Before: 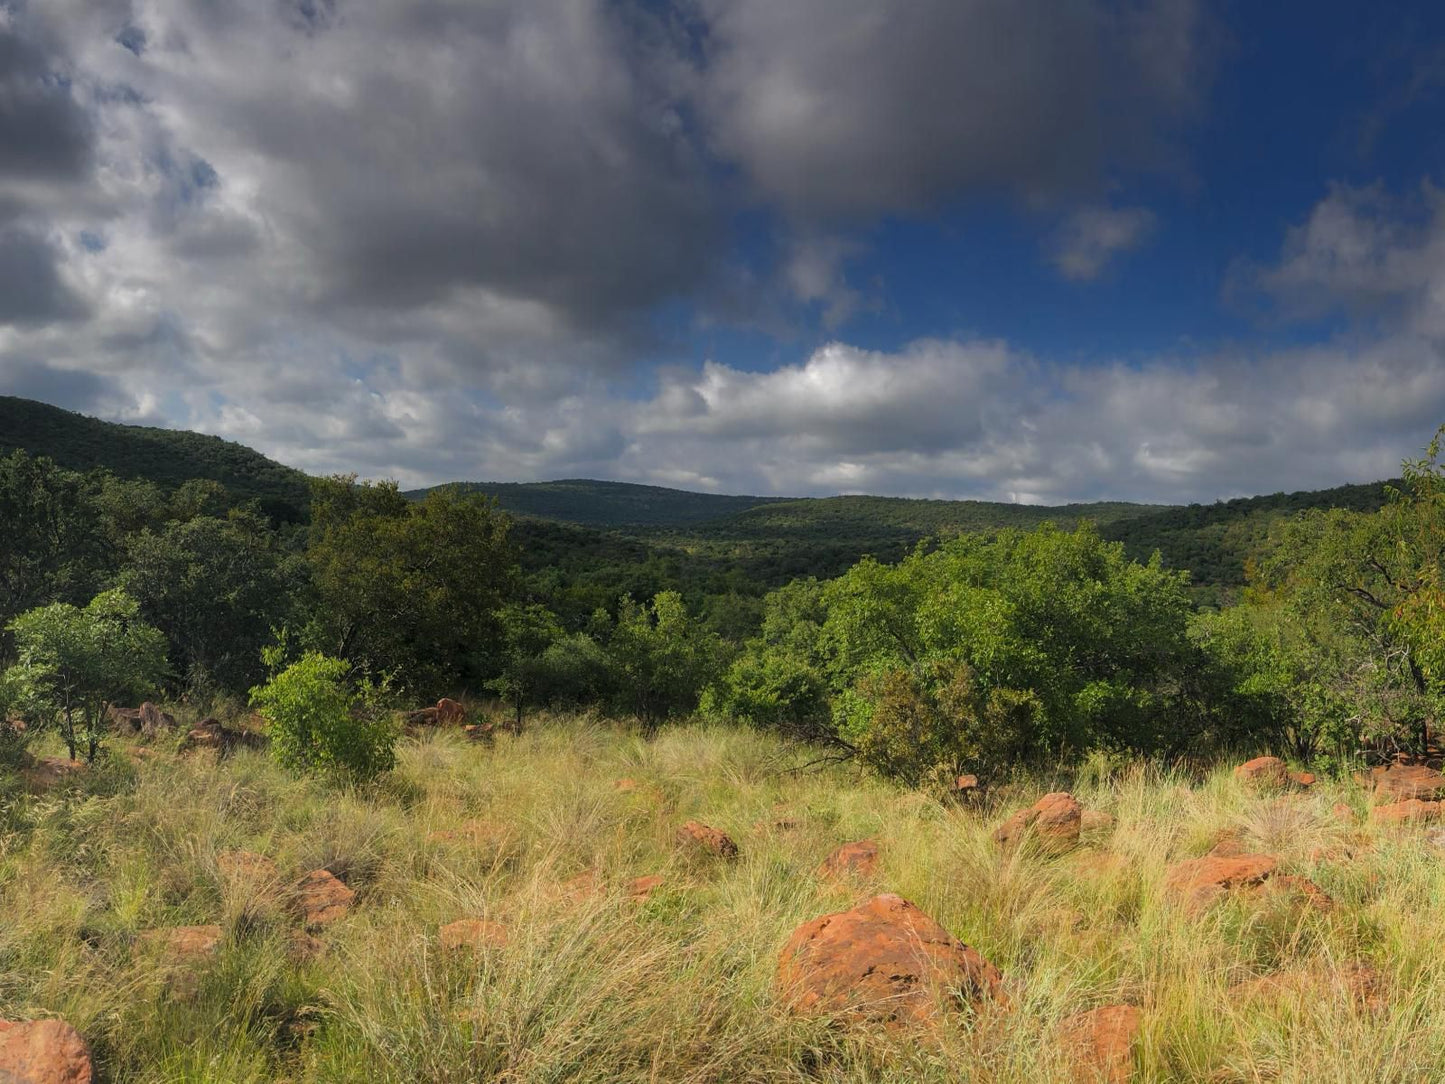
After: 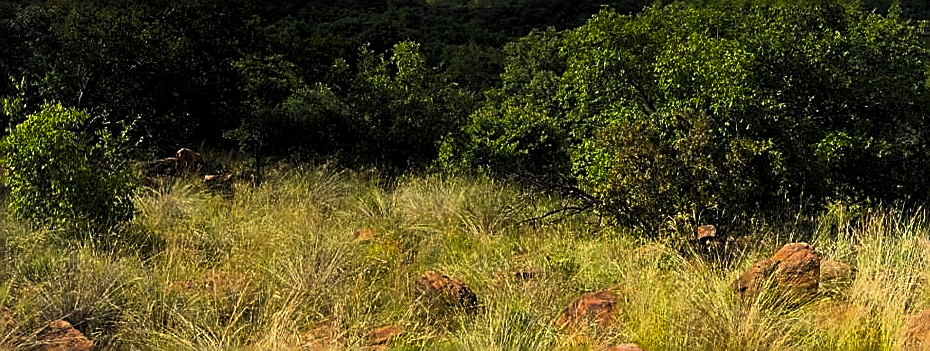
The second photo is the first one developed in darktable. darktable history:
sharpen: amount 0.989
crop: left 18.096%, top 50.78%, right 17.503%, bottom 16.796%
color balance rgb: shadows lift › chroma 1.047%, shadows lift › hue 240.64°, perceptual saturation grading › global saturation 19.602%, perceptual brilliance grading › highlights 4.063%, perceptual brilliance grading › mid-tones -17.874%, perceptual brilliance grading › shadows -41.433%, global vibrance 14.497%
levels: levels [0.052, 0.496, 0.908]
